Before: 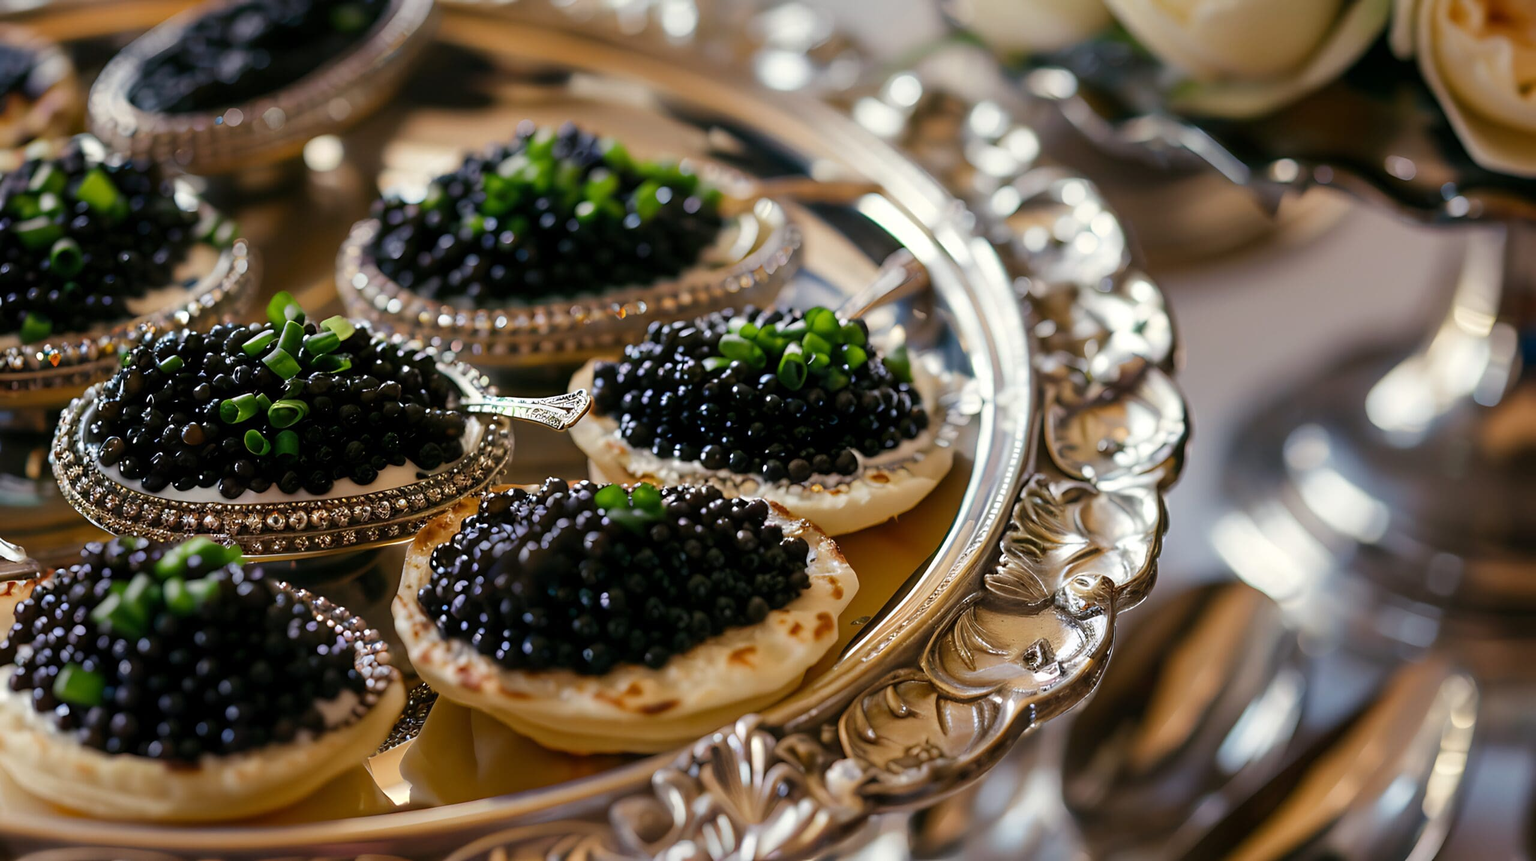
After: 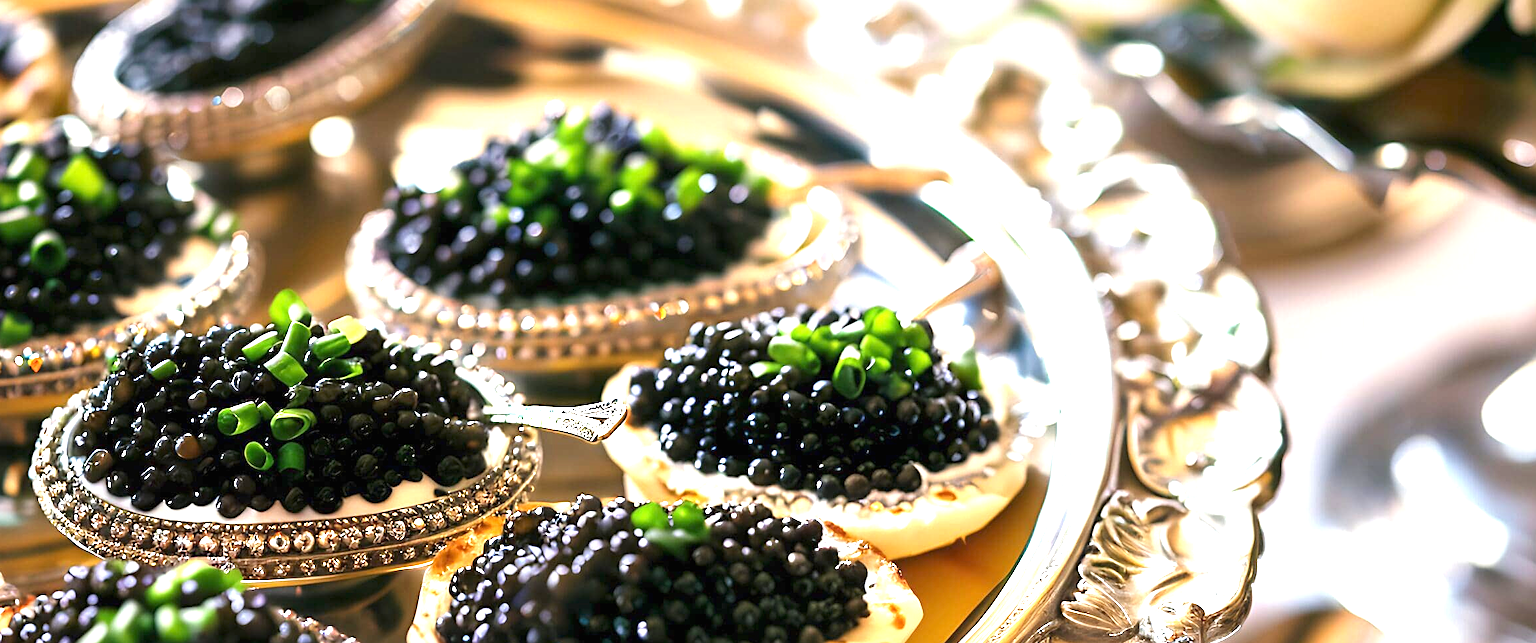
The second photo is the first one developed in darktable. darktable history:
crop: left 1.509%, top 3.452%, right 7.696%, bottom 28.452%
sharpen: amount 0.2
exposure: black level correction 0, exposure 1.9 EV, compensate highlight preservation false
